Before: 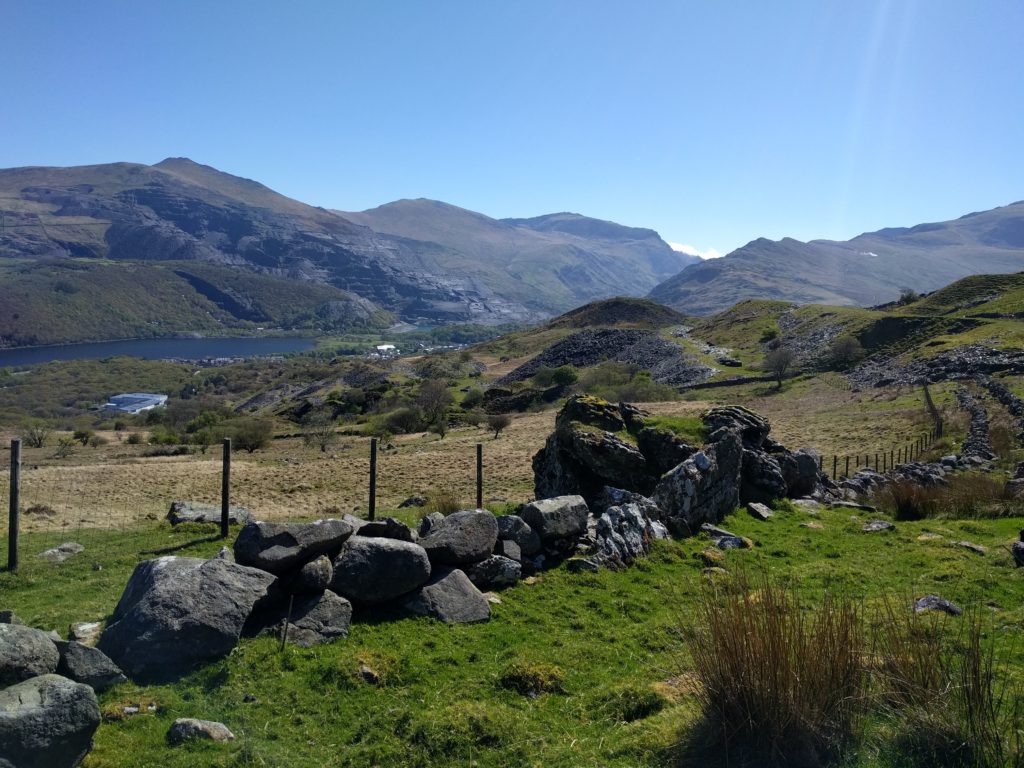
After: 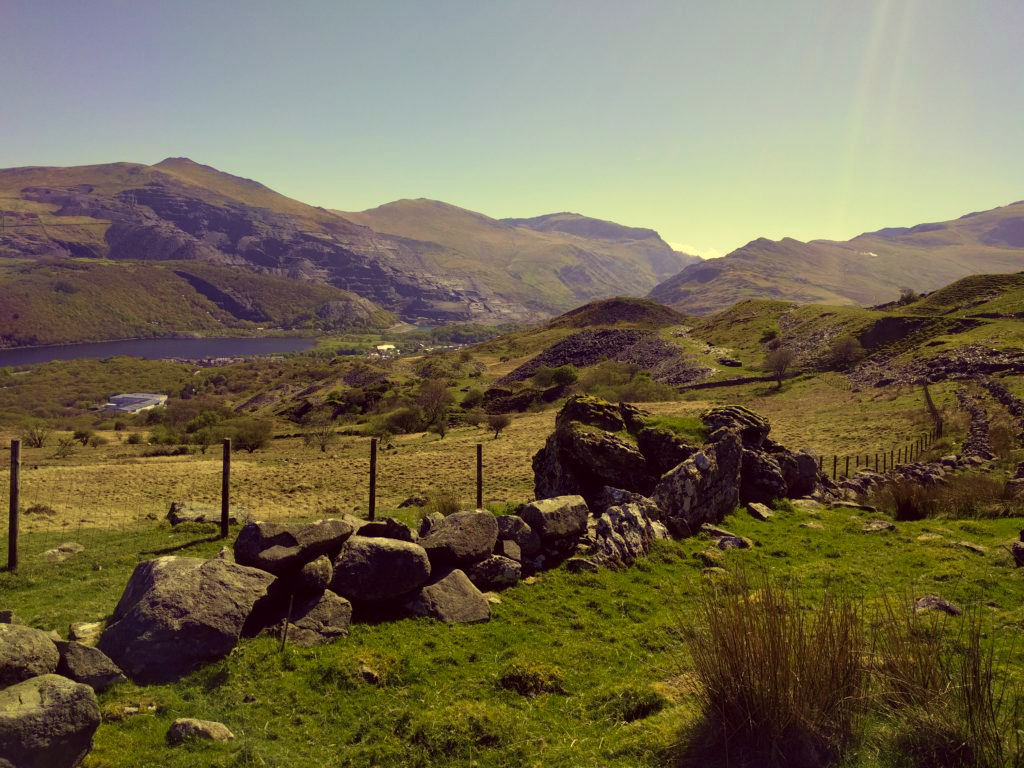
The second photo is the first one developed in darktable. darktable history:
contrast brightness saturation: saturation -0.151
exposure: compensate highlight preservation false
velvia: strength 50.37%
color correction: highlights a* -0.46, highlights b* 39.96, shadows a* 9.94, shadows b* -0.469
